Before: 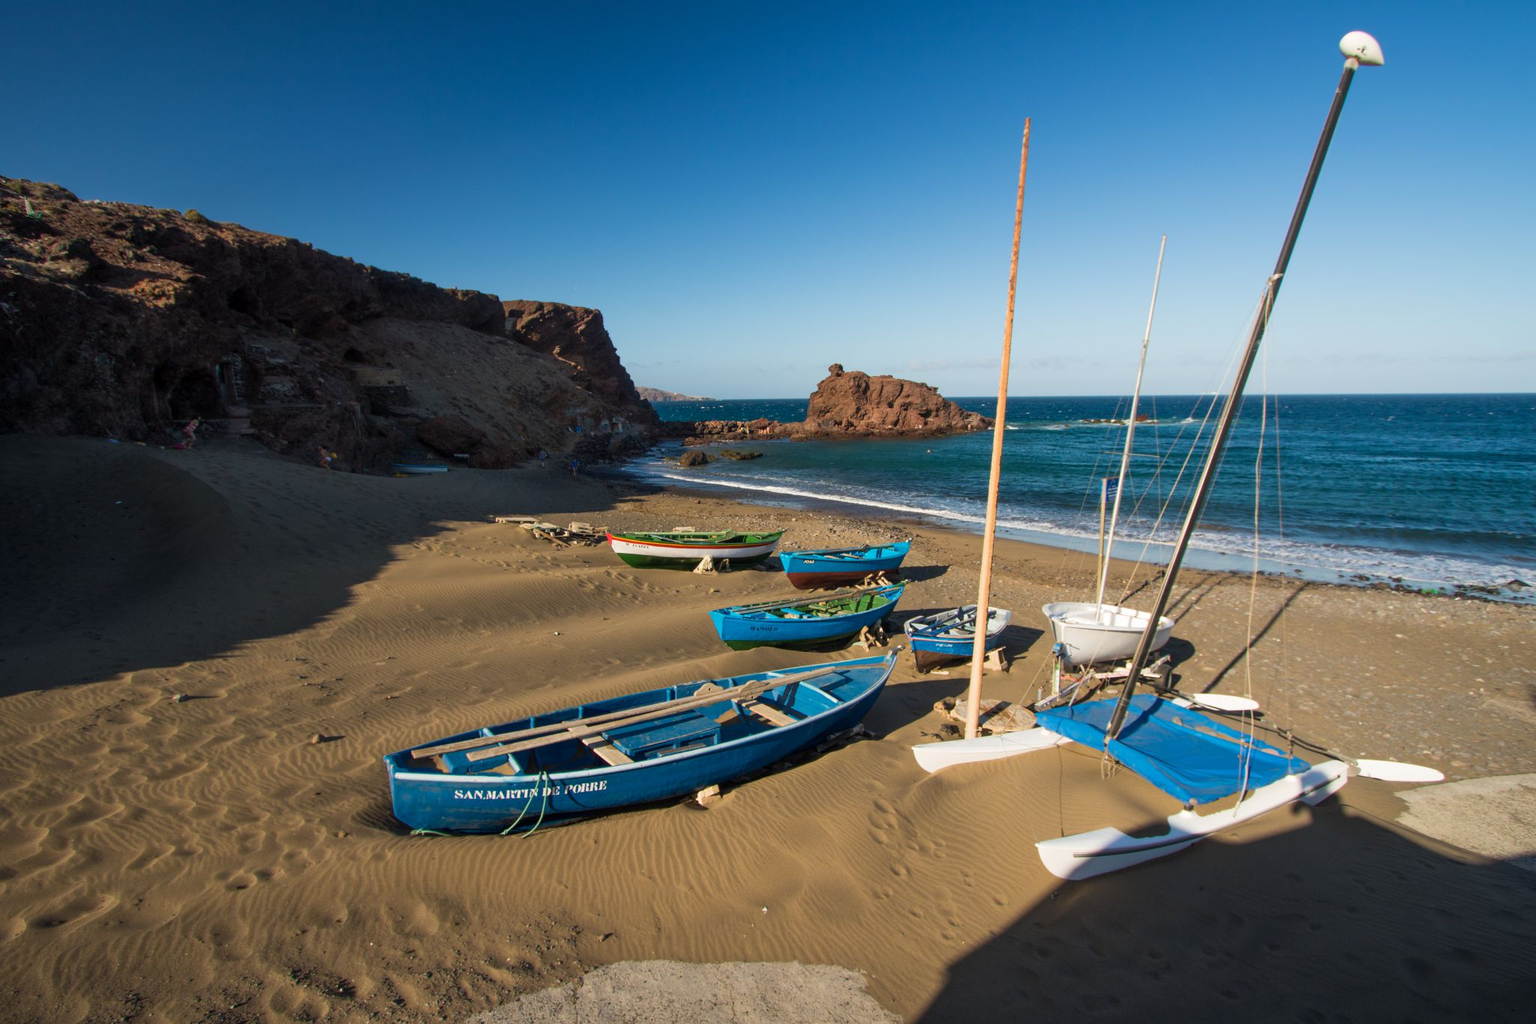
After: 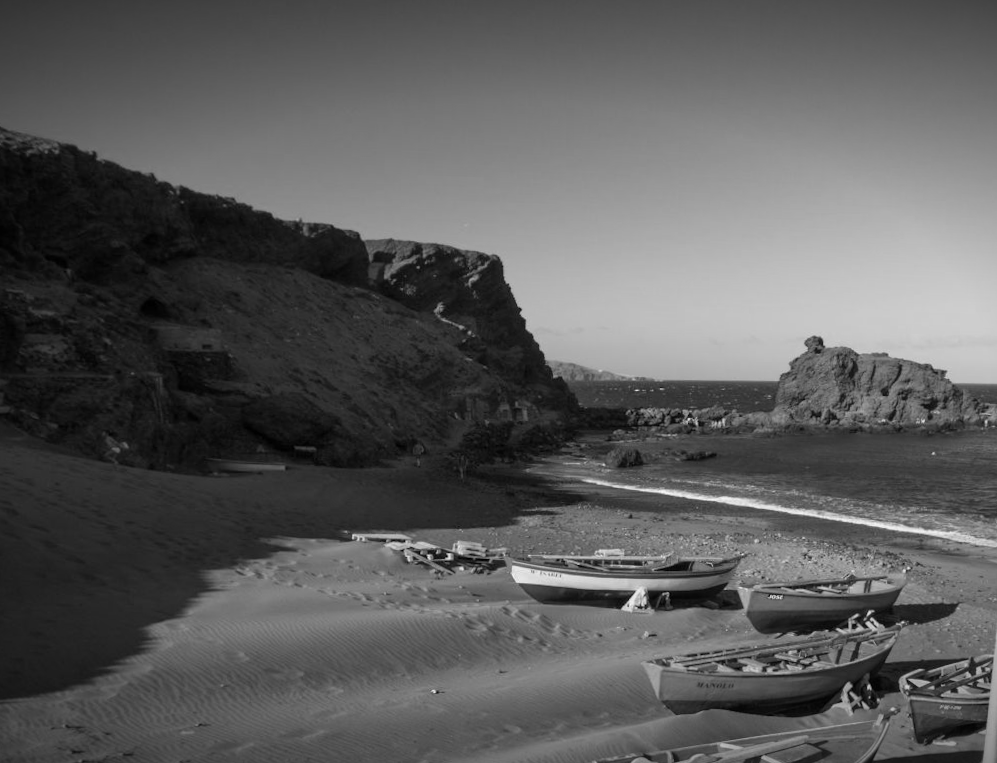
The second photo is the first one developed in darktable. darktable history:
monochrome: on, module defaults
rotate and perspective: rotation 0.679°, lens shift (horizontal) 0.136, crop left 0.009, crop right 0.991, crop top 0.078, crop bottom 0.95
vignetting: fall-off start 98.29%, fall-off radius 100%, brightness -1, saturation 0.5, width/height ratio 1.428
white balance: red 0.925, blue 1.046
crop: left 17.835%, top 7.675%, right 32.881%, bottom 32.213%
